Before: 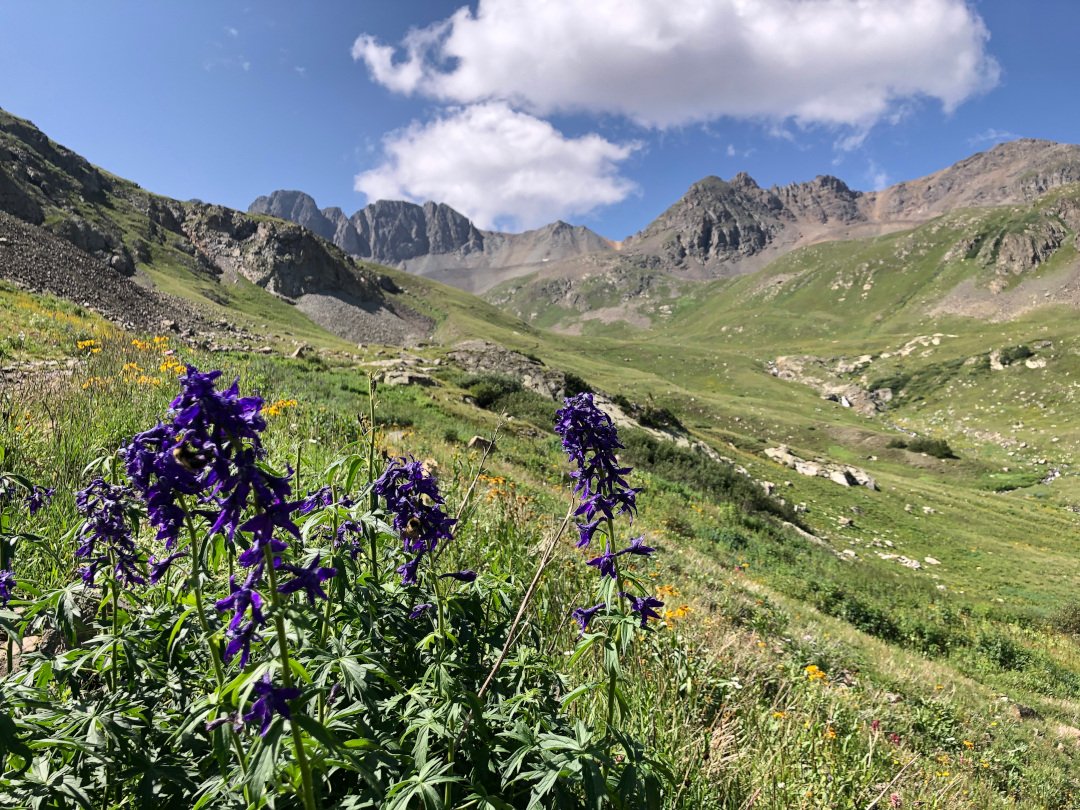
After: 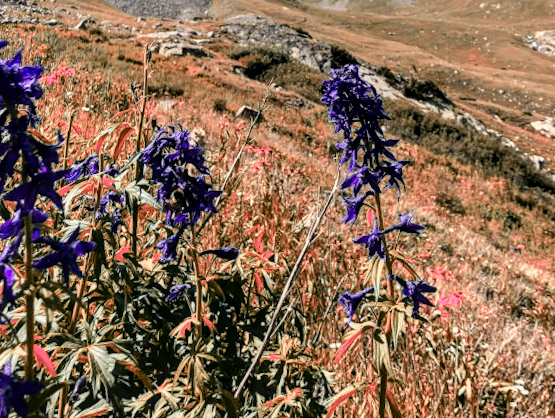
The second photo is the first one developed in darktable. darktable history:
tone curve: curves: ch0 [(0, 0) (0.003, 0.003) (0.011, 0.012) (0.025, 0.026) (0.044, 0.046) (0.069, 0.072) (0.1, 0.104) (0.136, 0.141) (0.177, 0.184) (0.224, 0.233) (0.277, 0.288) (0.335, 0.348) (0.399, 0.414) (0.468, 0.486) (0.543, 0.564) (0.623, 0.647) (0.709, 0.736) (0.801, 0.831) (0.898, 0.921) (1, 1)], preserve colors none
local contrast: on, module defaults
crop: left 13.312%, top 31.28%, right 24.627%, bottom 15.582%
white balance: red 0.925, blue 1.046
rotate and perspective: rotation 0.72°, lens shift (vertical) -0.352, lens shift (horizontal) -0.051, crop left 0.152, crop right 0.859, crop top 0.019, crop bottom 0.964
color correction: highlights a* 7.34, highlights b* 4.37
color zones: curves: ch2 [(0, 0.488) (0.143, 0.417) (0.286, 0.212) (0.429, 0.179) (0.571, 0.154) (0.714, 0.415) (0.857, 0.495) (1, 0.488)]
rgb curve: curves: ch0 [(0, 0) (0.136, 0.078) (0.262, 0.245) (0.414, 0.42) (1, 1)], compensate middle gray true, preserve colors basic power
